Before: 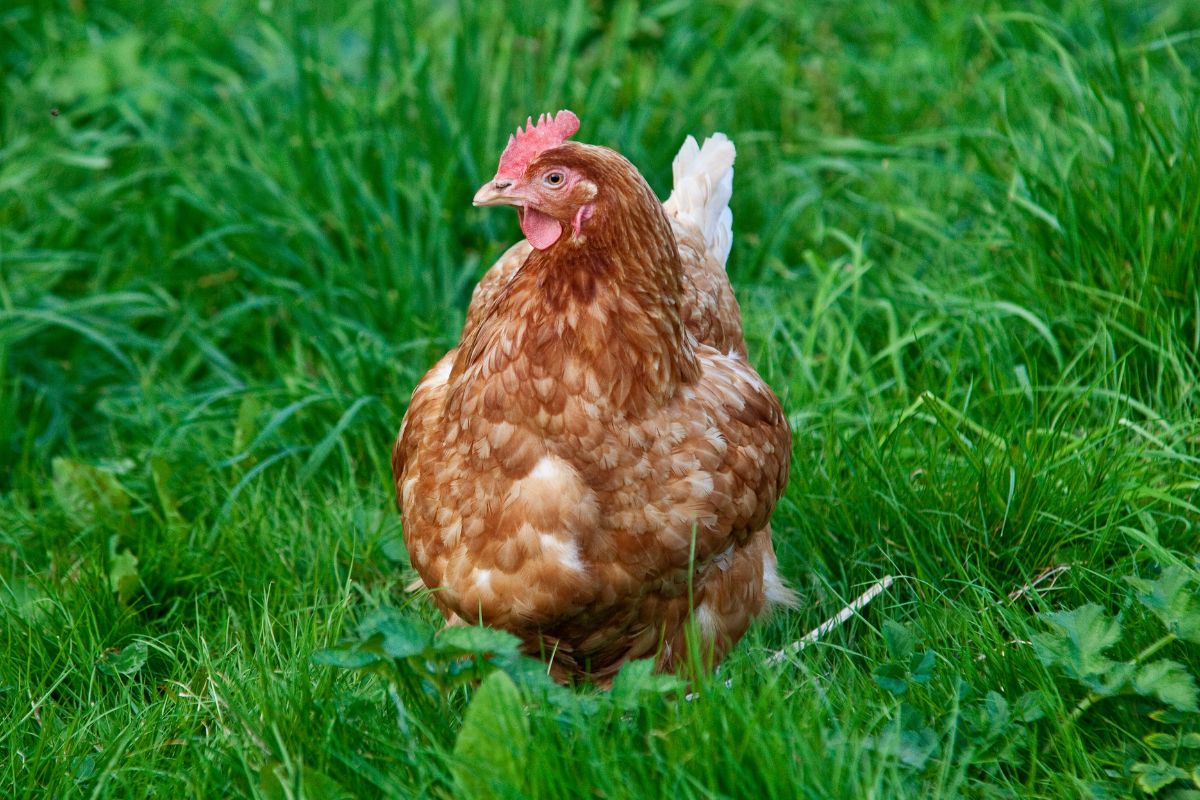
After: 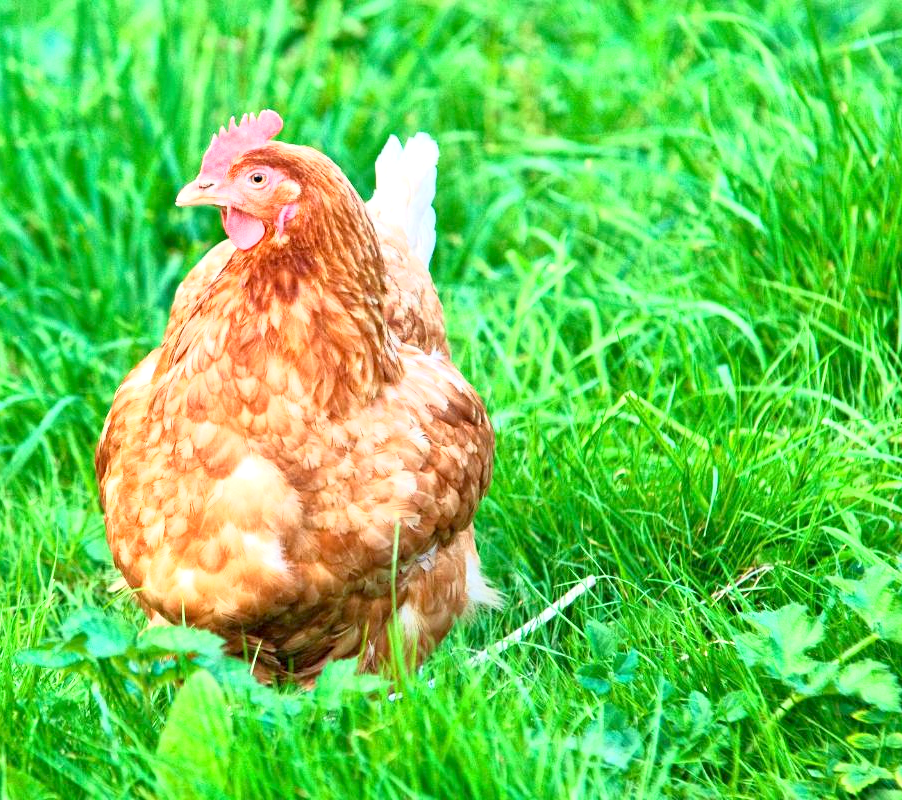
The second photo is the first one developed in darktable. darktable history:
exposure: black level correction 0.001, exposure 1.399 EV, compensate highlight preservation false
base curve: curves: ch0 [(0, 0) (0.088, 0.125) (0.176, 0.251) (0.354, 0.501) (0.613, 0.749) (1, 0.877)], exposure shift 0.01, preserve colors average RGB
crop and rotate: left 24.792%
